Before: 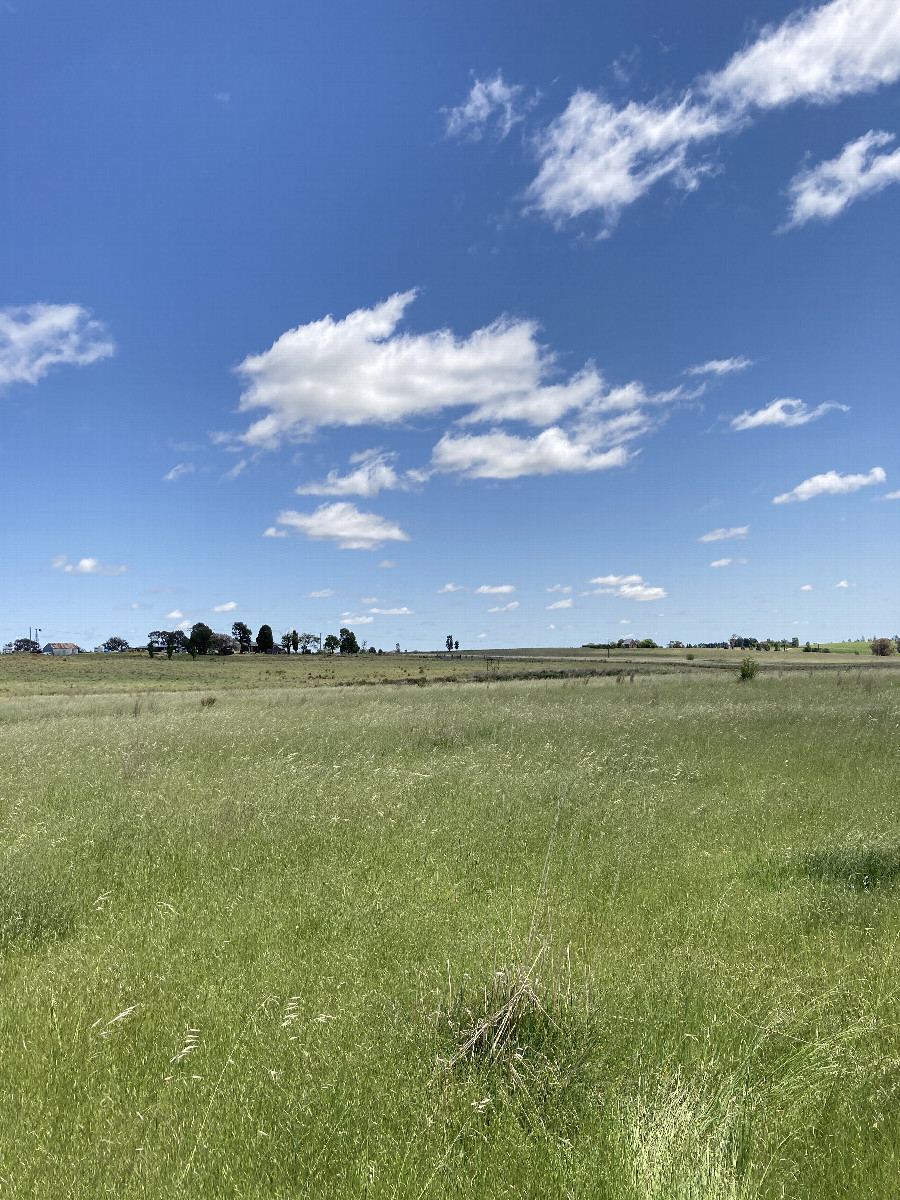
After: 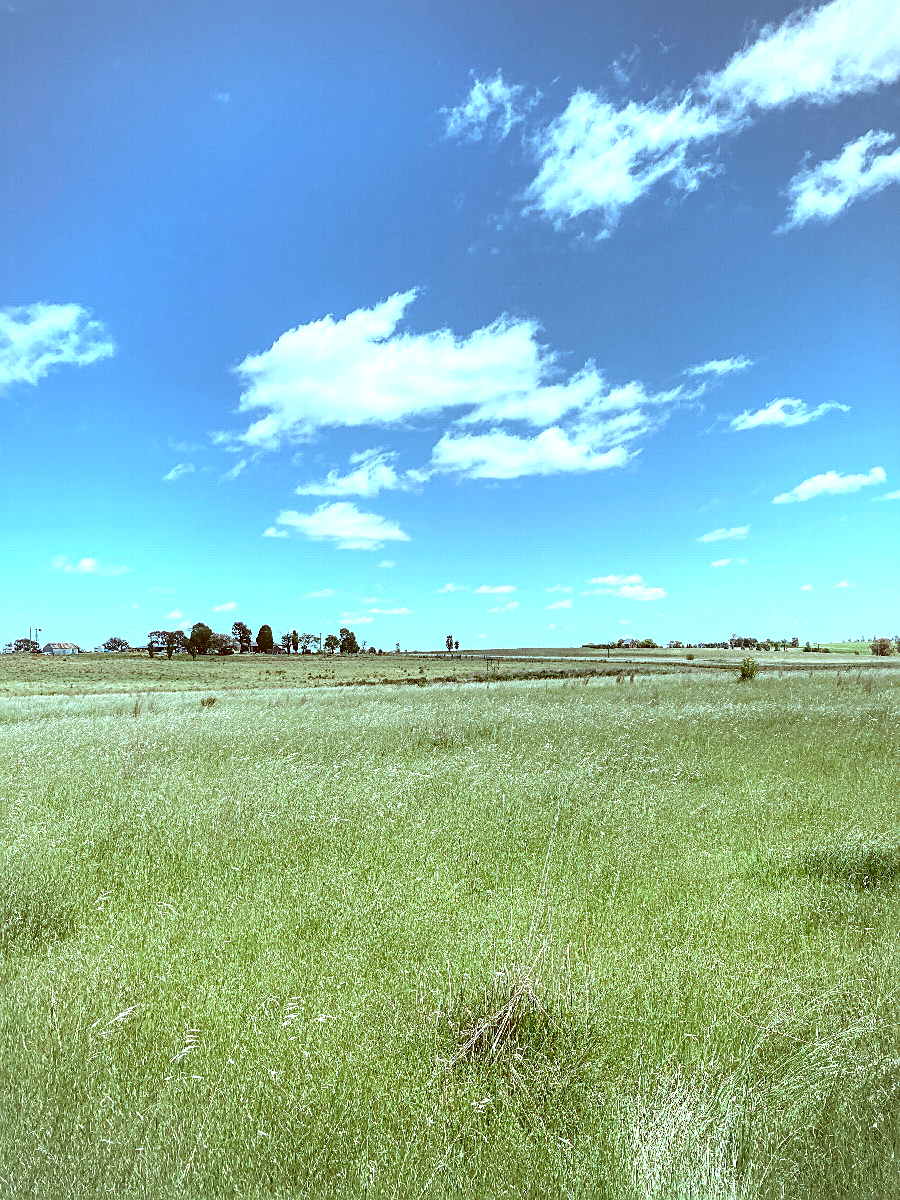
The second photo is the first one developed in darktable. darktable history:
vignetting: brightness -0.407, saturation -0.308
color correction: highlights a* -14.36, highlights b* -16.78, shadows a* 9.96, shadows b* 29.54
local contrast: on, module defaults
sharpen: on, module defaults
exposure: black level correction 0, exposure 0.836 EV, compensate highlight preservation false
